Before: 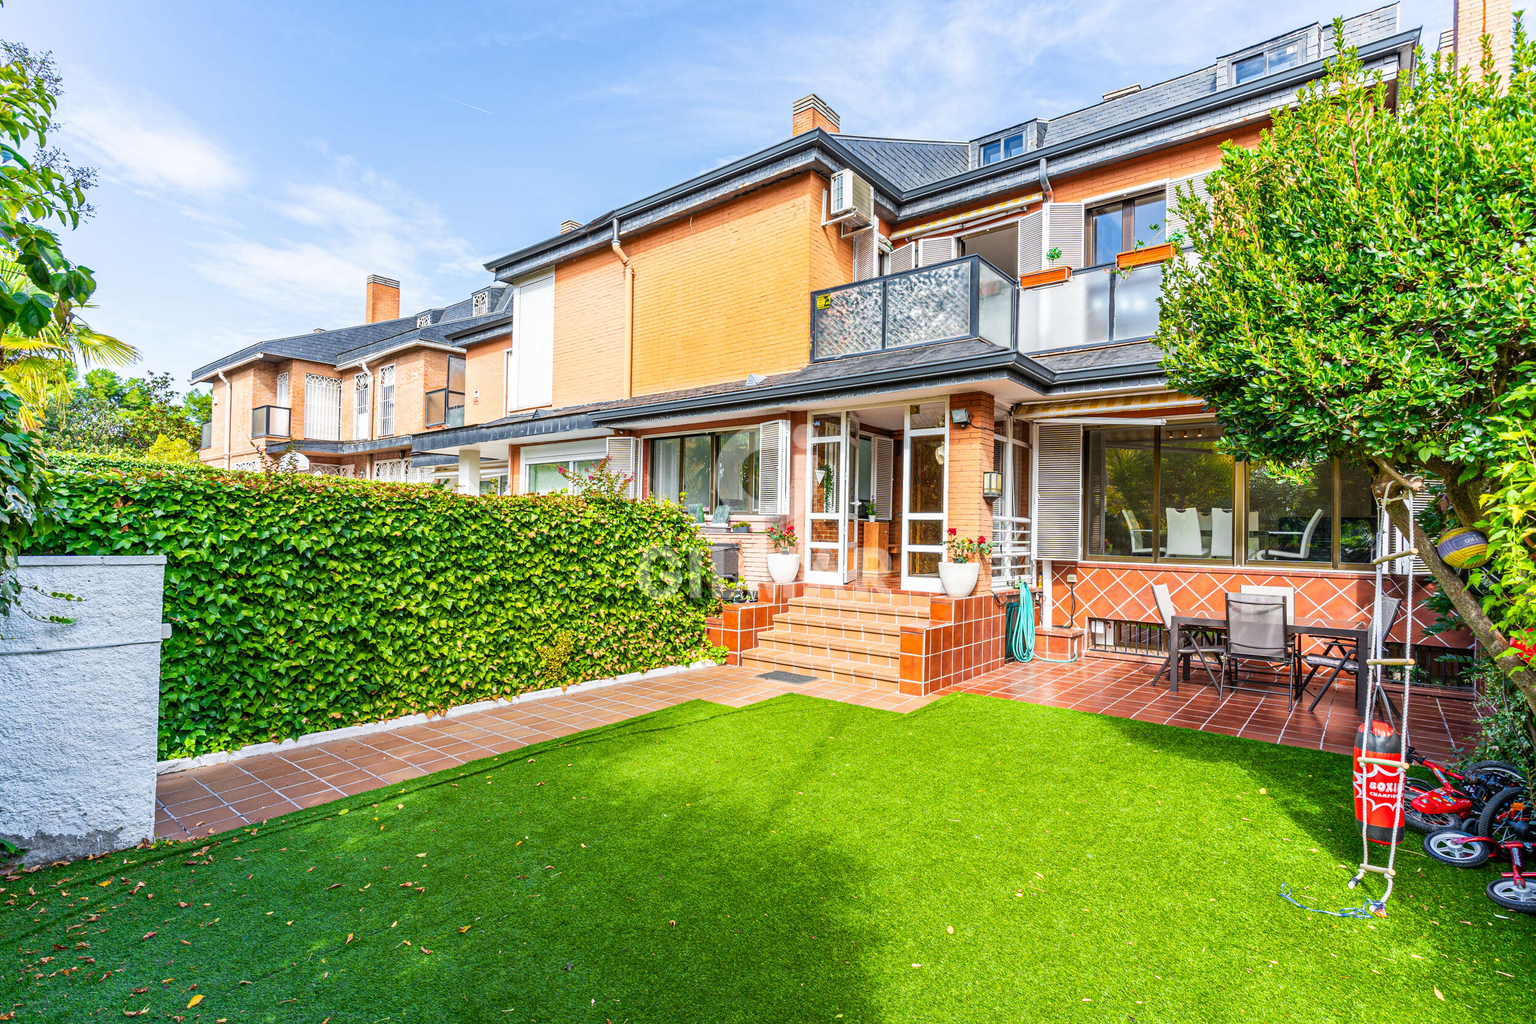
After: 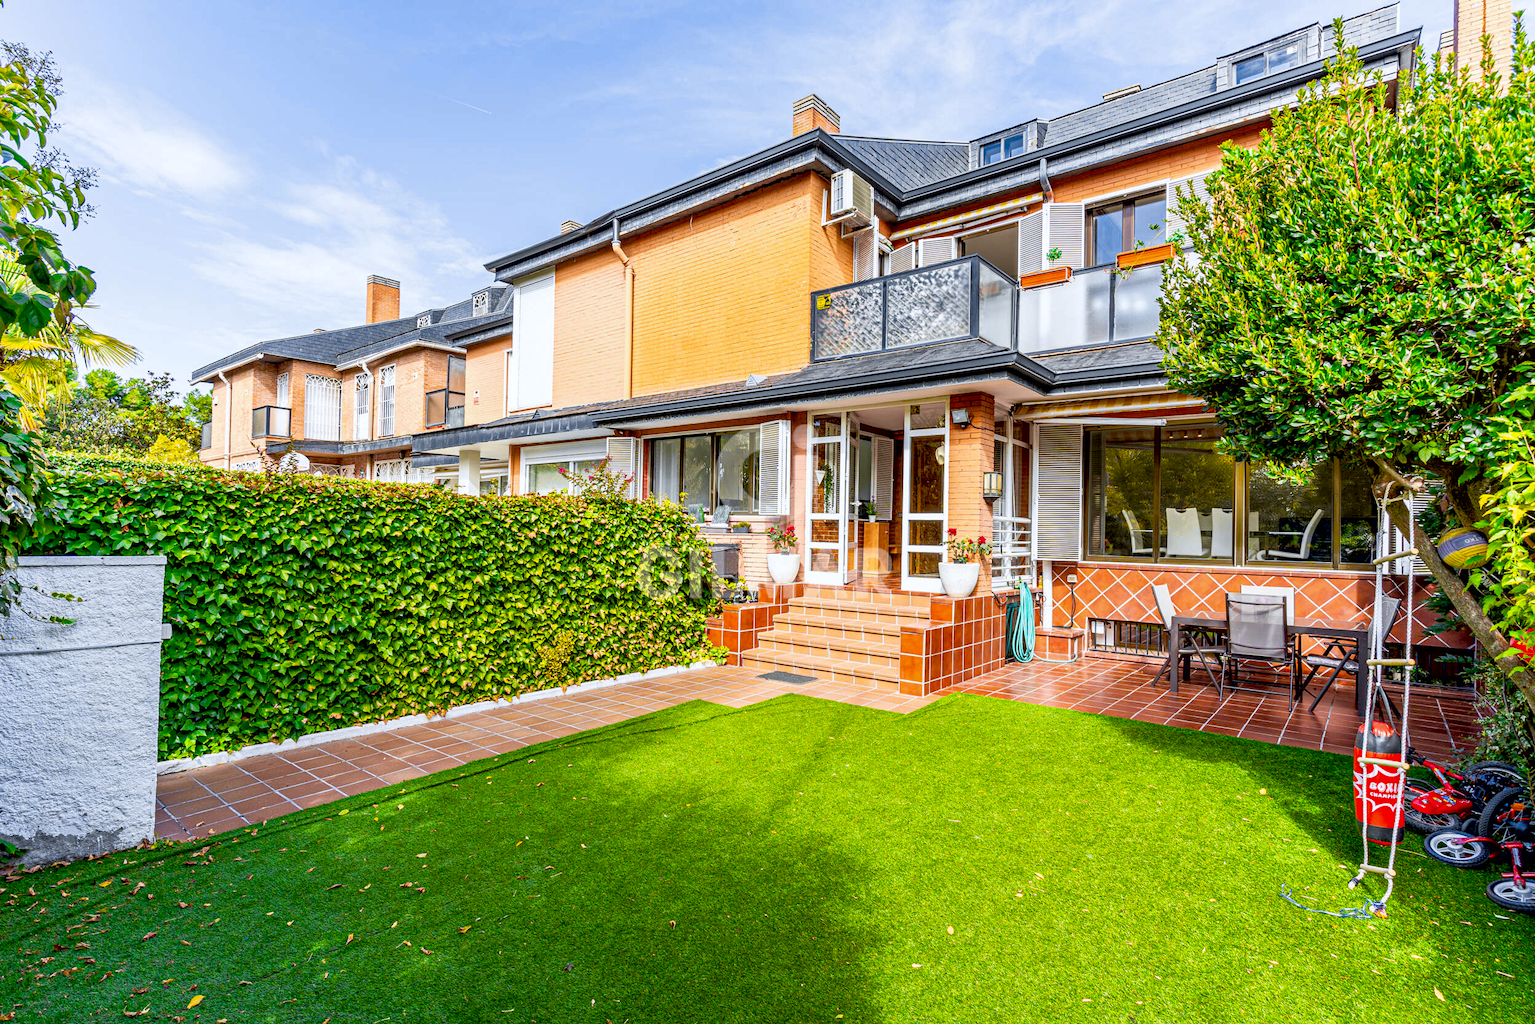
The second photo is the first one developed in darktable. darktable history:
exposure: black level correction 0.016, exposure -0.009 EV, compensate highlight preservation false
white balance: red 0.986, blue 1.01
tone curve: curves: ch0 [(0, 0) (0.15, 0.17) (0.452, 0.437) (0.611, 0.588) (0.751, 0.749) (1, 1)]; ch1 [(0, 0) (0.325, 0.327) (0.412, 0.45) (0.453, 0.484) (0.5, 0.501) (0.541, 0.55) (0.617, 0.612) (0.695, 0.697) (1, 1)]; ch2 [(0, 0) (0.386, 0.397) (0.452, 0.459) (0.505, 0.498) (0.524, 0.547) (0.574, 0.566) (0.633, 0.641) (1, 1)], color space Lab, independent channels, preserve colors none
